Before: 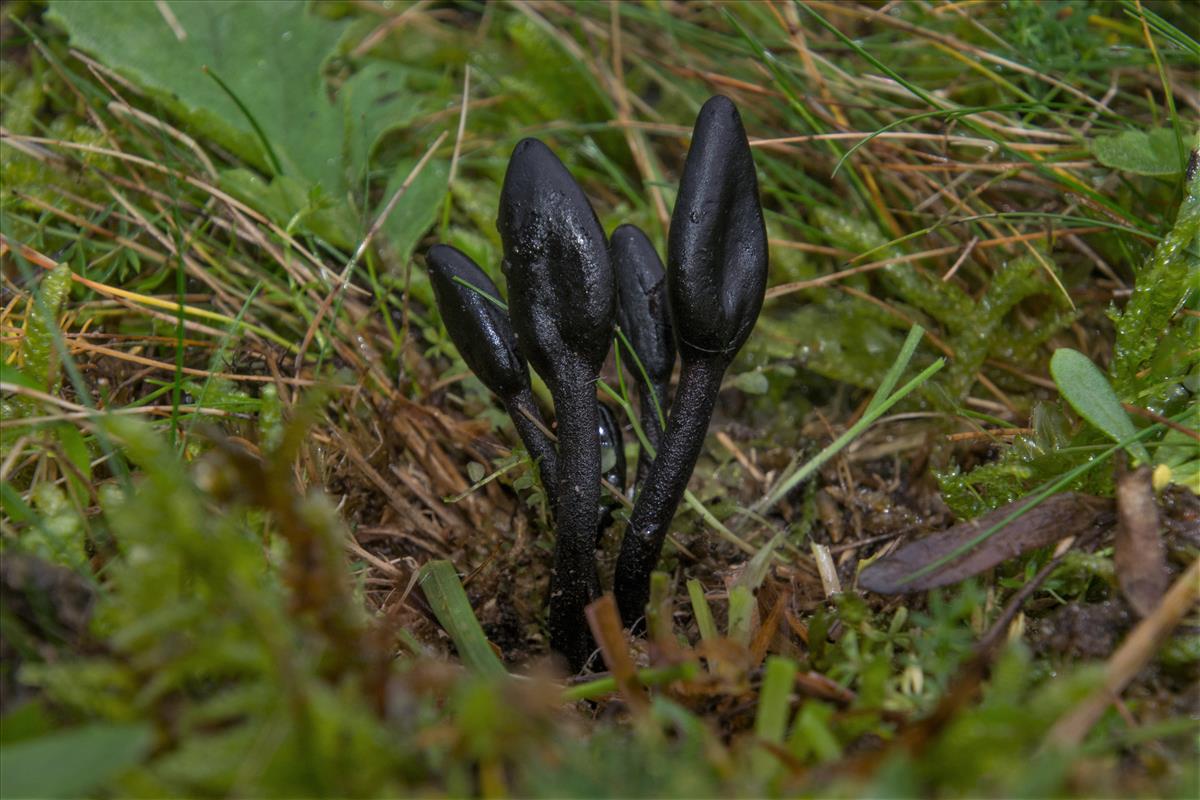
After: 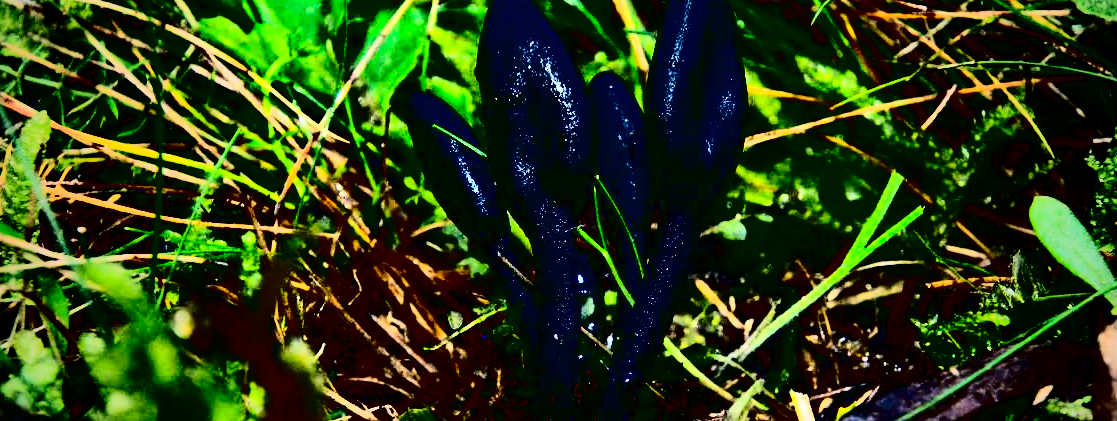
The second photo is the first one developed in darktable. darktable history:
vignetting: fall-off start 72.21%, fall-off radius 109.39%, width/height ratio 0.735
crop: left 1.77%, top 19.092%, right 5.117%, bottom 28.162%
color balance rgb: shadows lift › chroma 7.527%, shadows lift › hue 244.91°, perceptual saturation grading › global saturation 19.908%, contrast -10.519%
contrast brightness saturation: contrast 0.767, brightness -0.981, saturation 0.991
base curve: curves: ch0 [(0, 0.015) (0.085, 0.116) (0.134, 0.298) (0.19, 0.545) (0.296, 0.764) (0.599, 0.982) (1, 1)]
